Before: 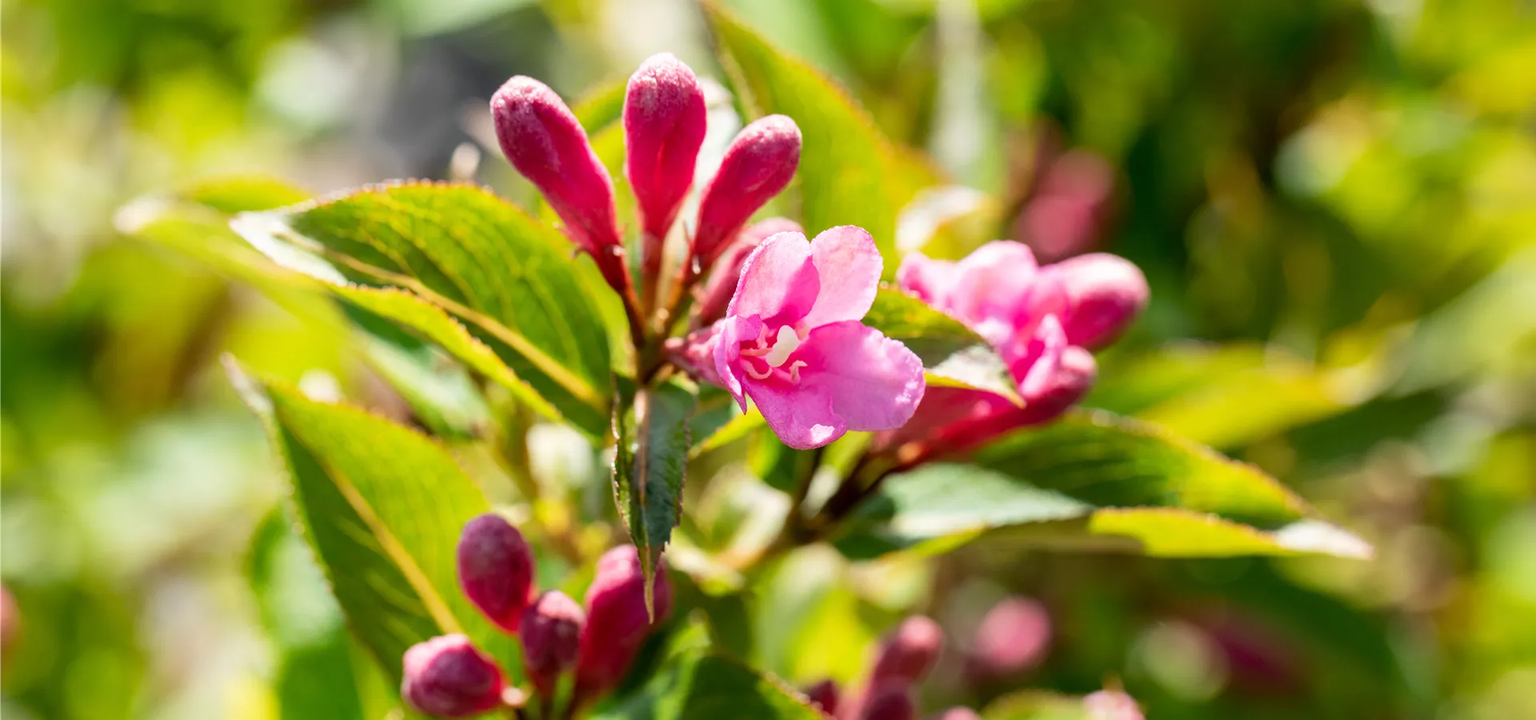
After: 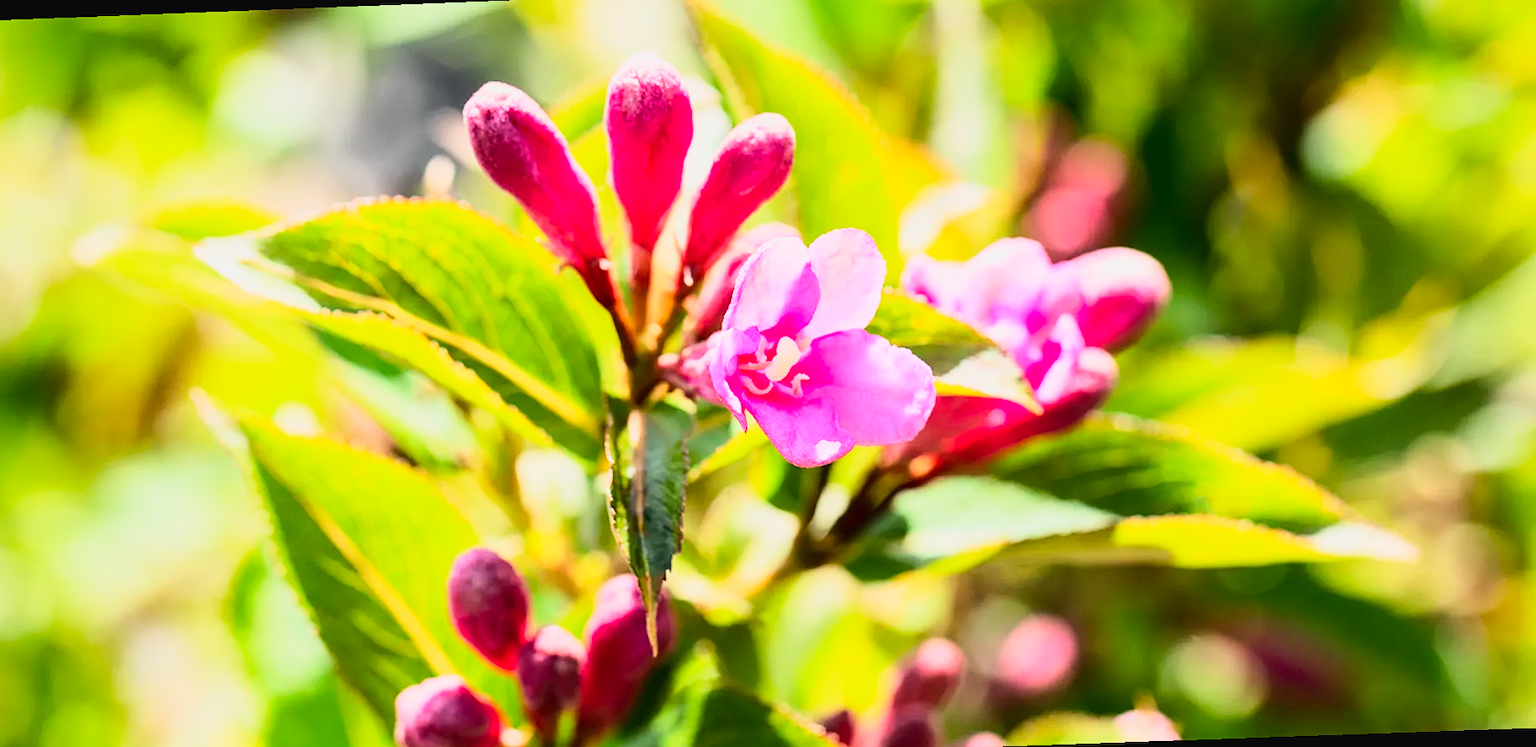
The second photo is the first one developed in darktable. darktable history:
rotate and perspective: rotation -2.12°, lens shift (vertical) 0.009, lens shift (horizontal) -0.008, automatic cropping original format, crop left 0.036, crop right 0.964, crop top 0.05, crop bottom 0.959
sharpen: amount 0.2
tone curve: curves: ch0 [(0, 0.026) (0.146, 0.158) (0.272, 0.34) (0.434, 0.625) (0.676, 0.871) (0.994, 0.955)], color space Lab, linked channels, preserve colors none
local contrast: mode bilateral grid, contrast 15, coarseness 36, detail 105%, midtone range 0.2
